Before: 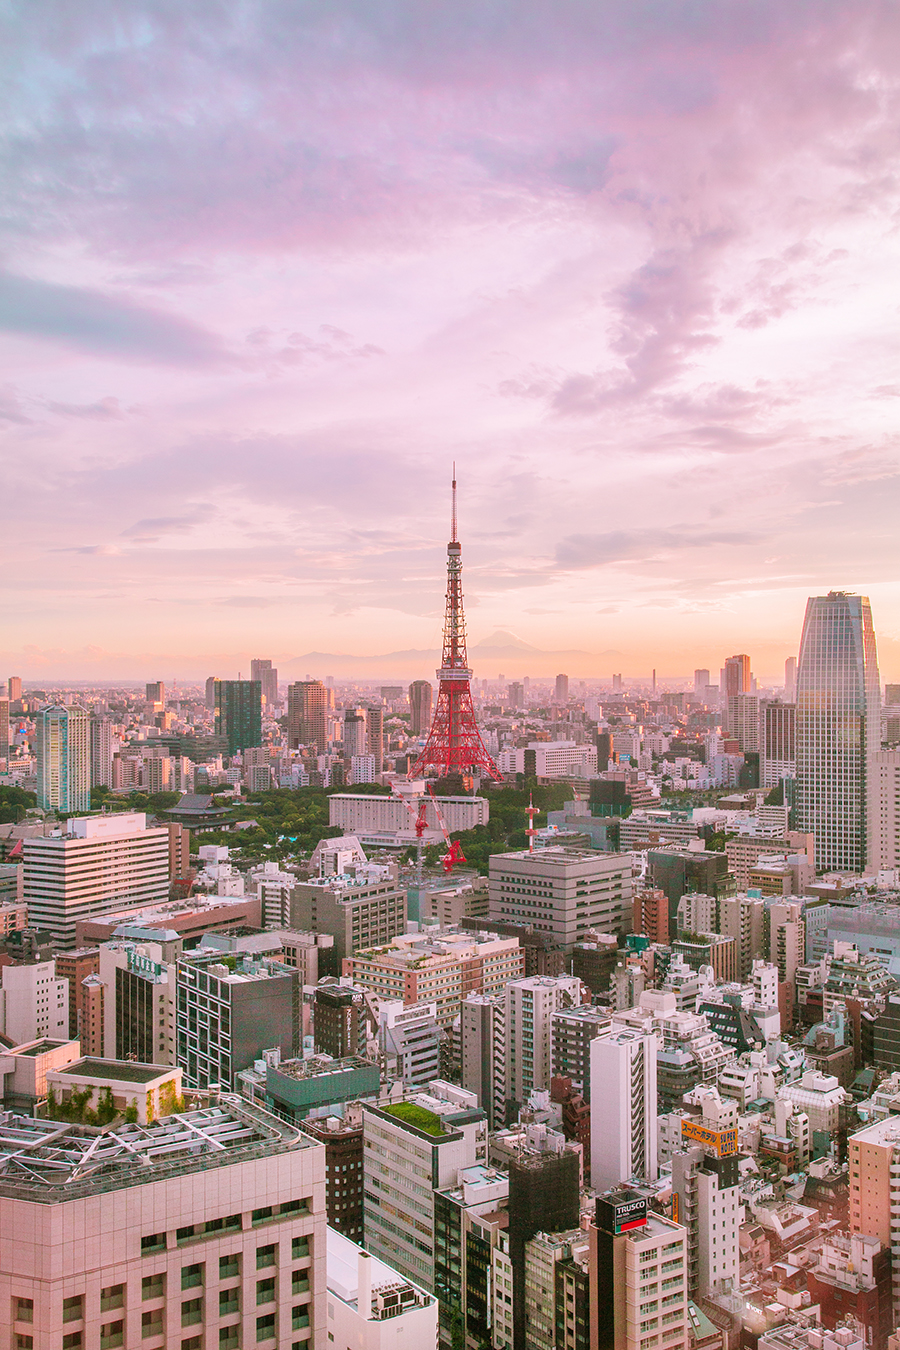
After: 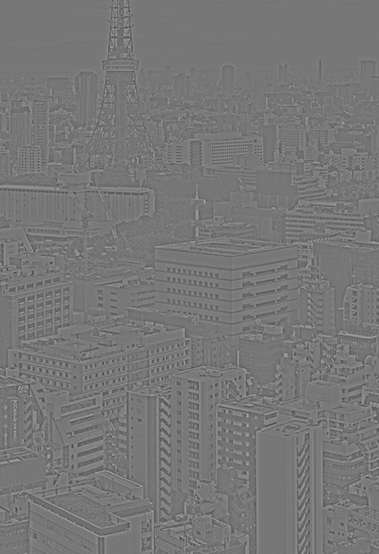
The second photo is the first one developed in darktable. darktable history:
exposure: black level correction 0, compensate exposure bias true, compensate highlight preservation false
crop: left 37.221%, top 45.169%, right 20.63%, bottom 13.777%
highpass: sharpness 9.84%, contrast boost 9.94%
color correction: saturation 2.15
